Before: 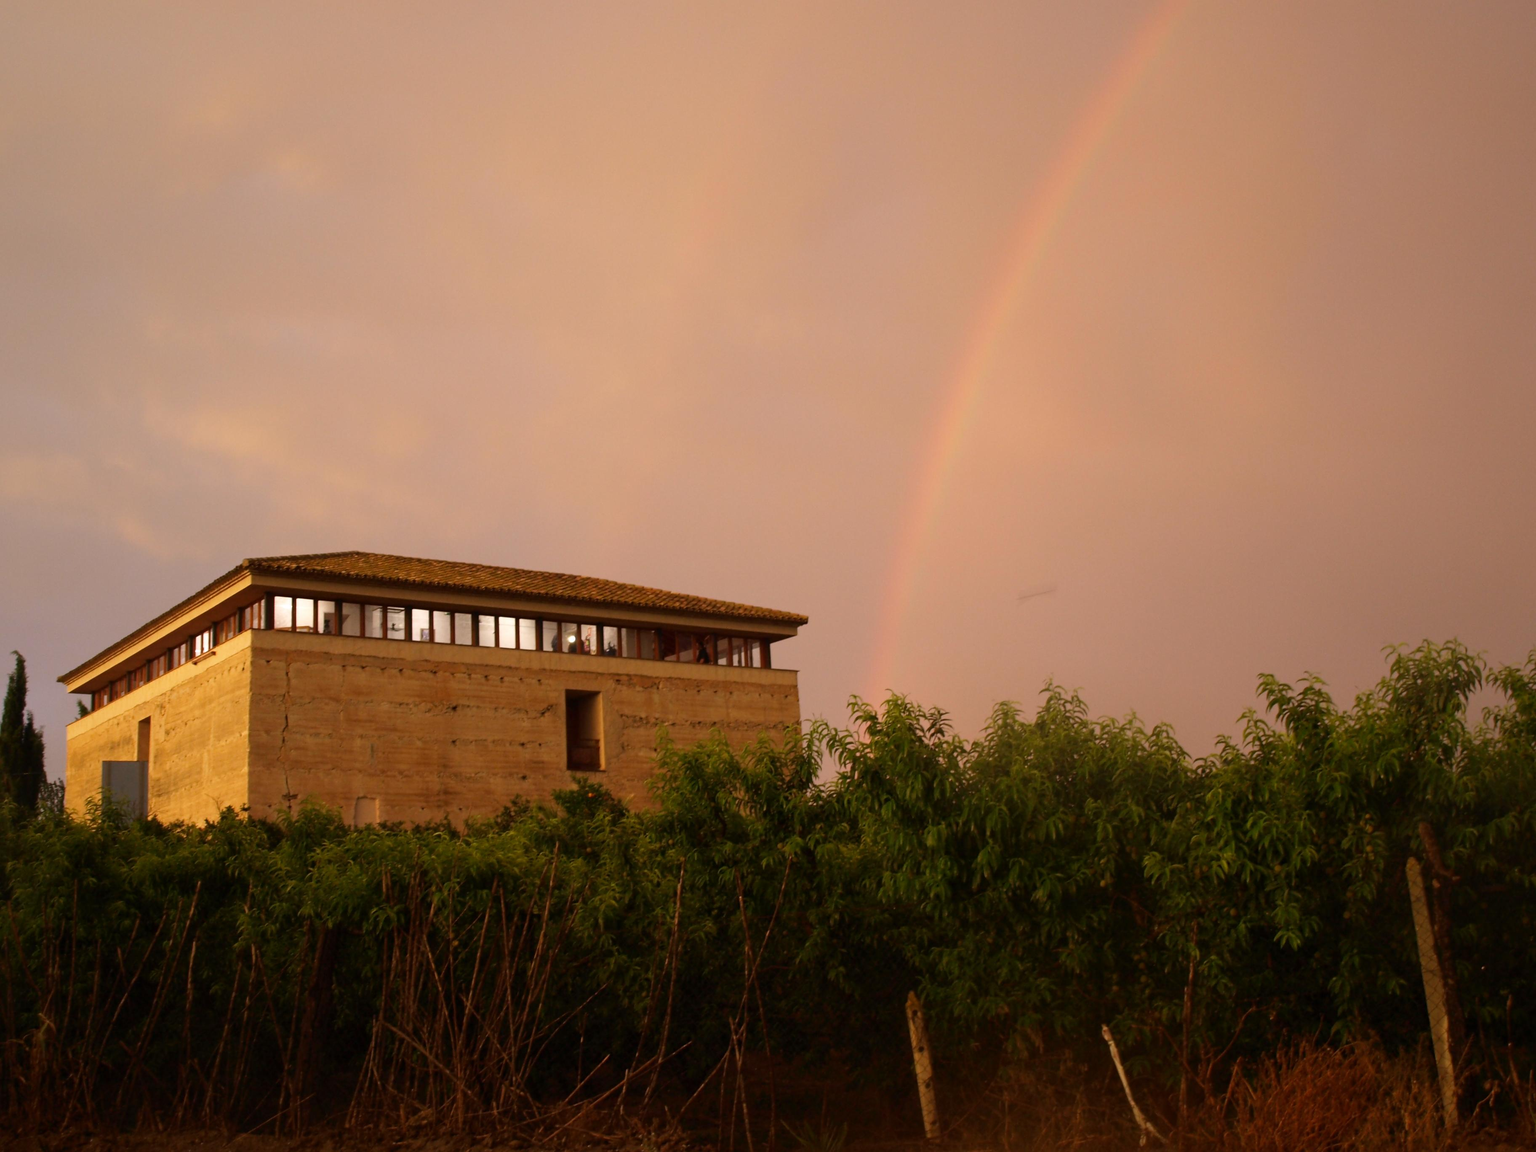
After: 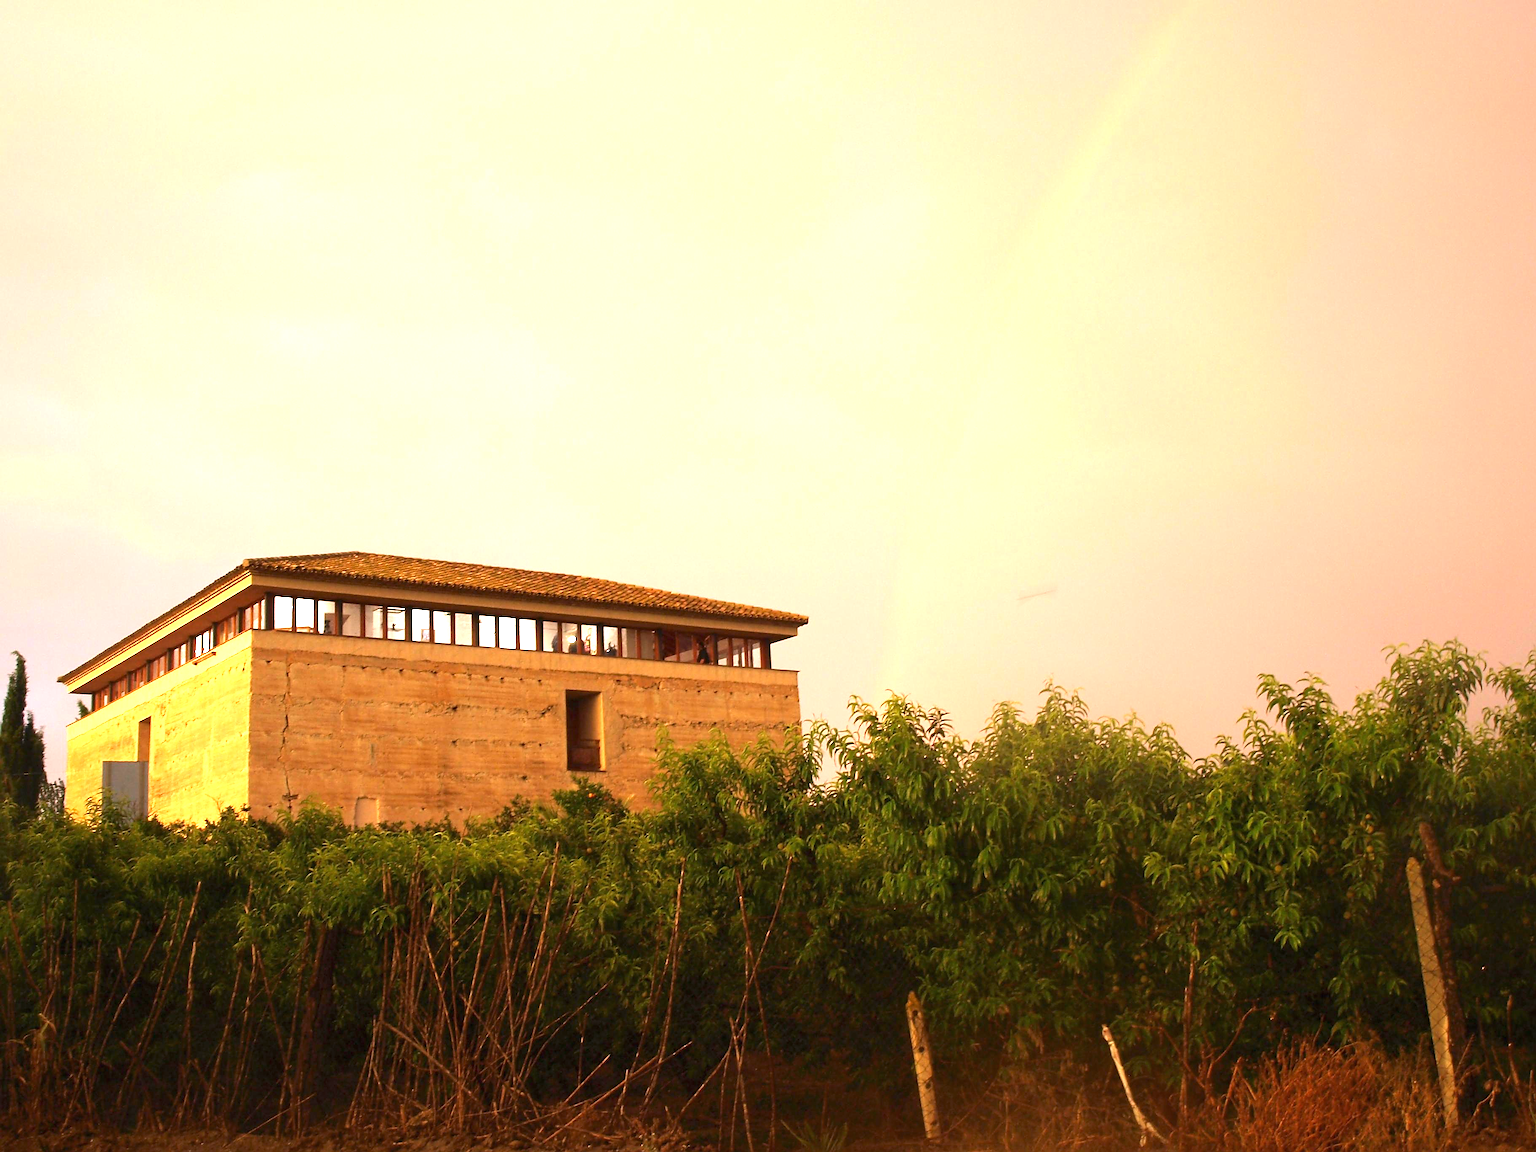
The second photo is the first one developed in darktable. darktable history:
exposure: black level correction 0, exposure 1.684 EV, compensate highlight preservation false
sharpen: radius 1.421, amount 1.234, threshold 0.603
